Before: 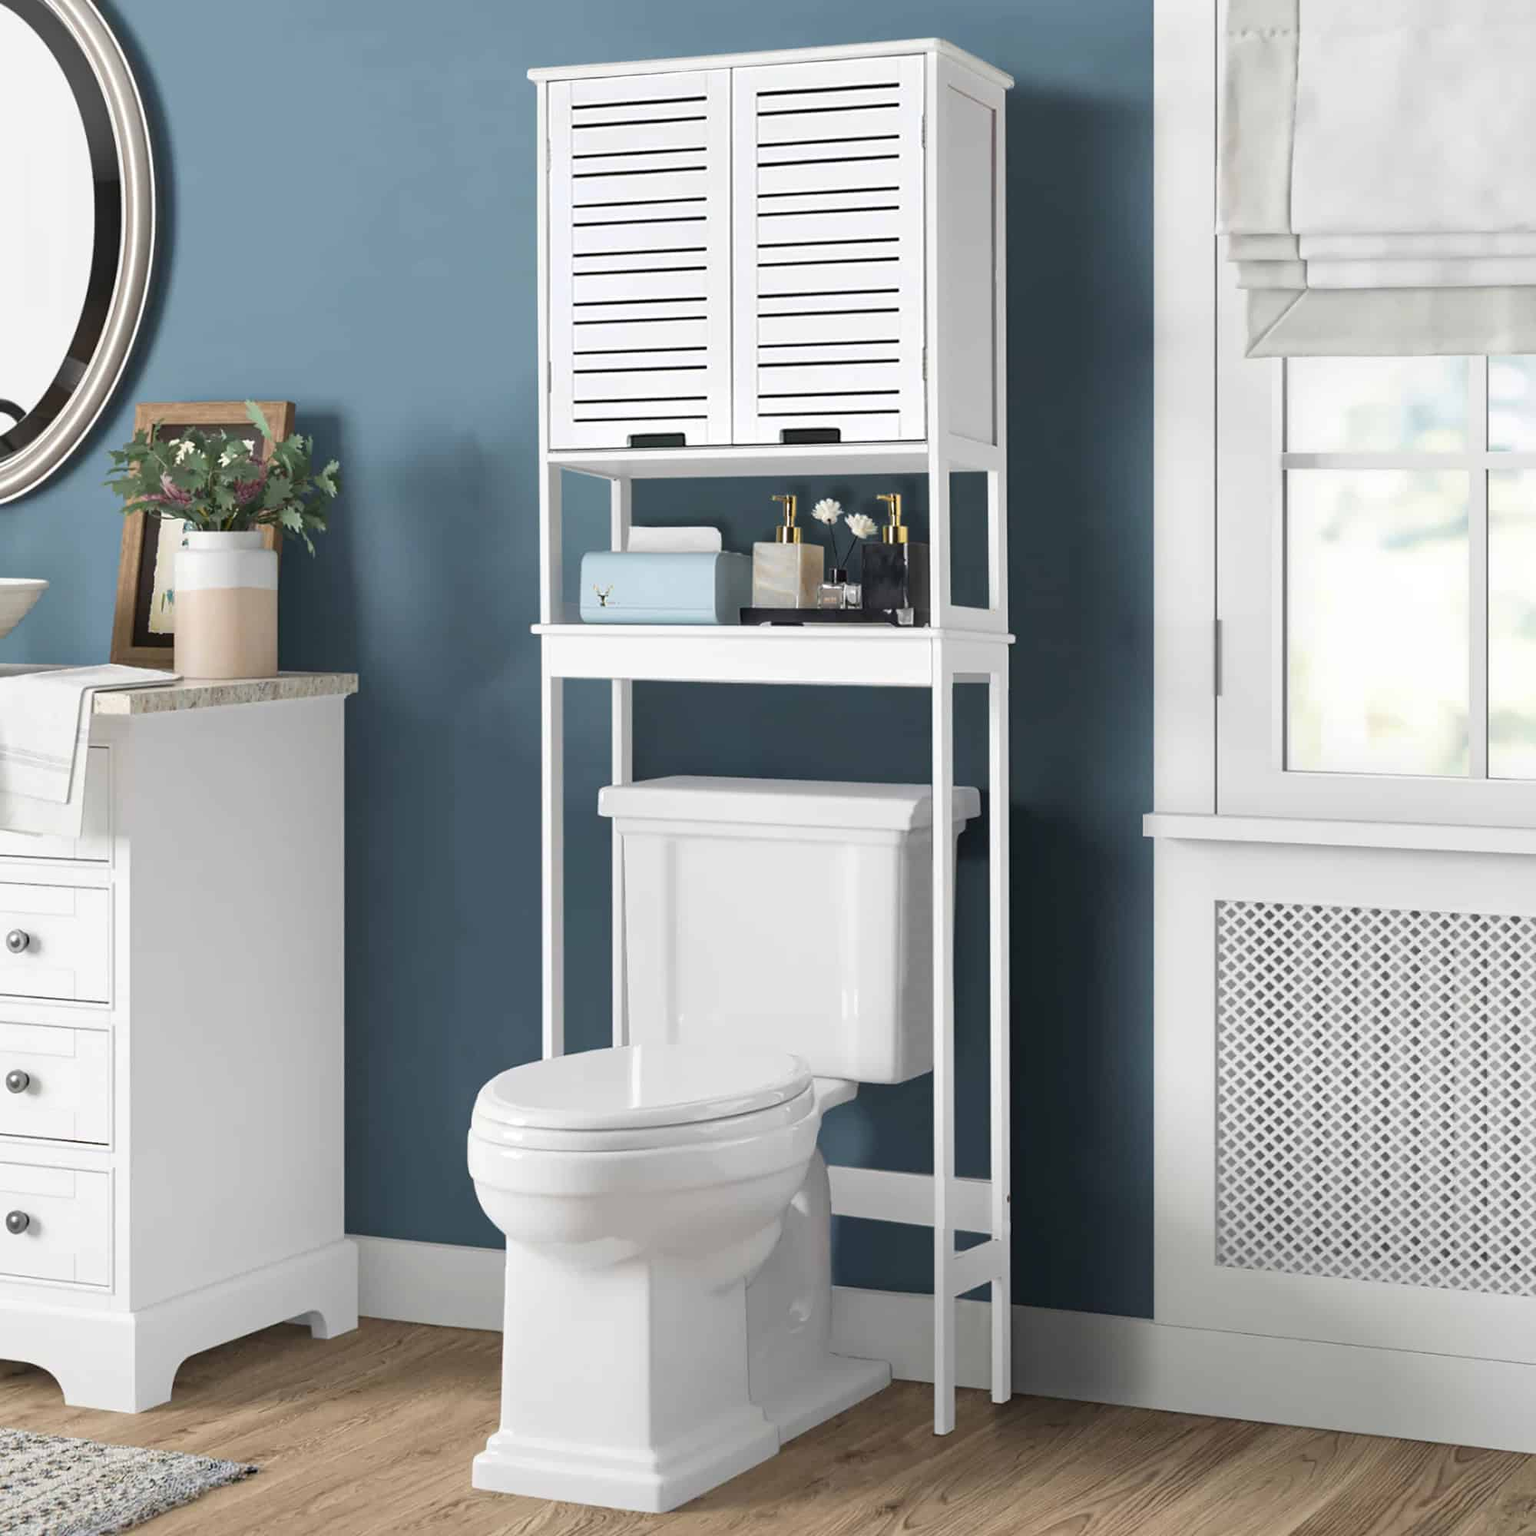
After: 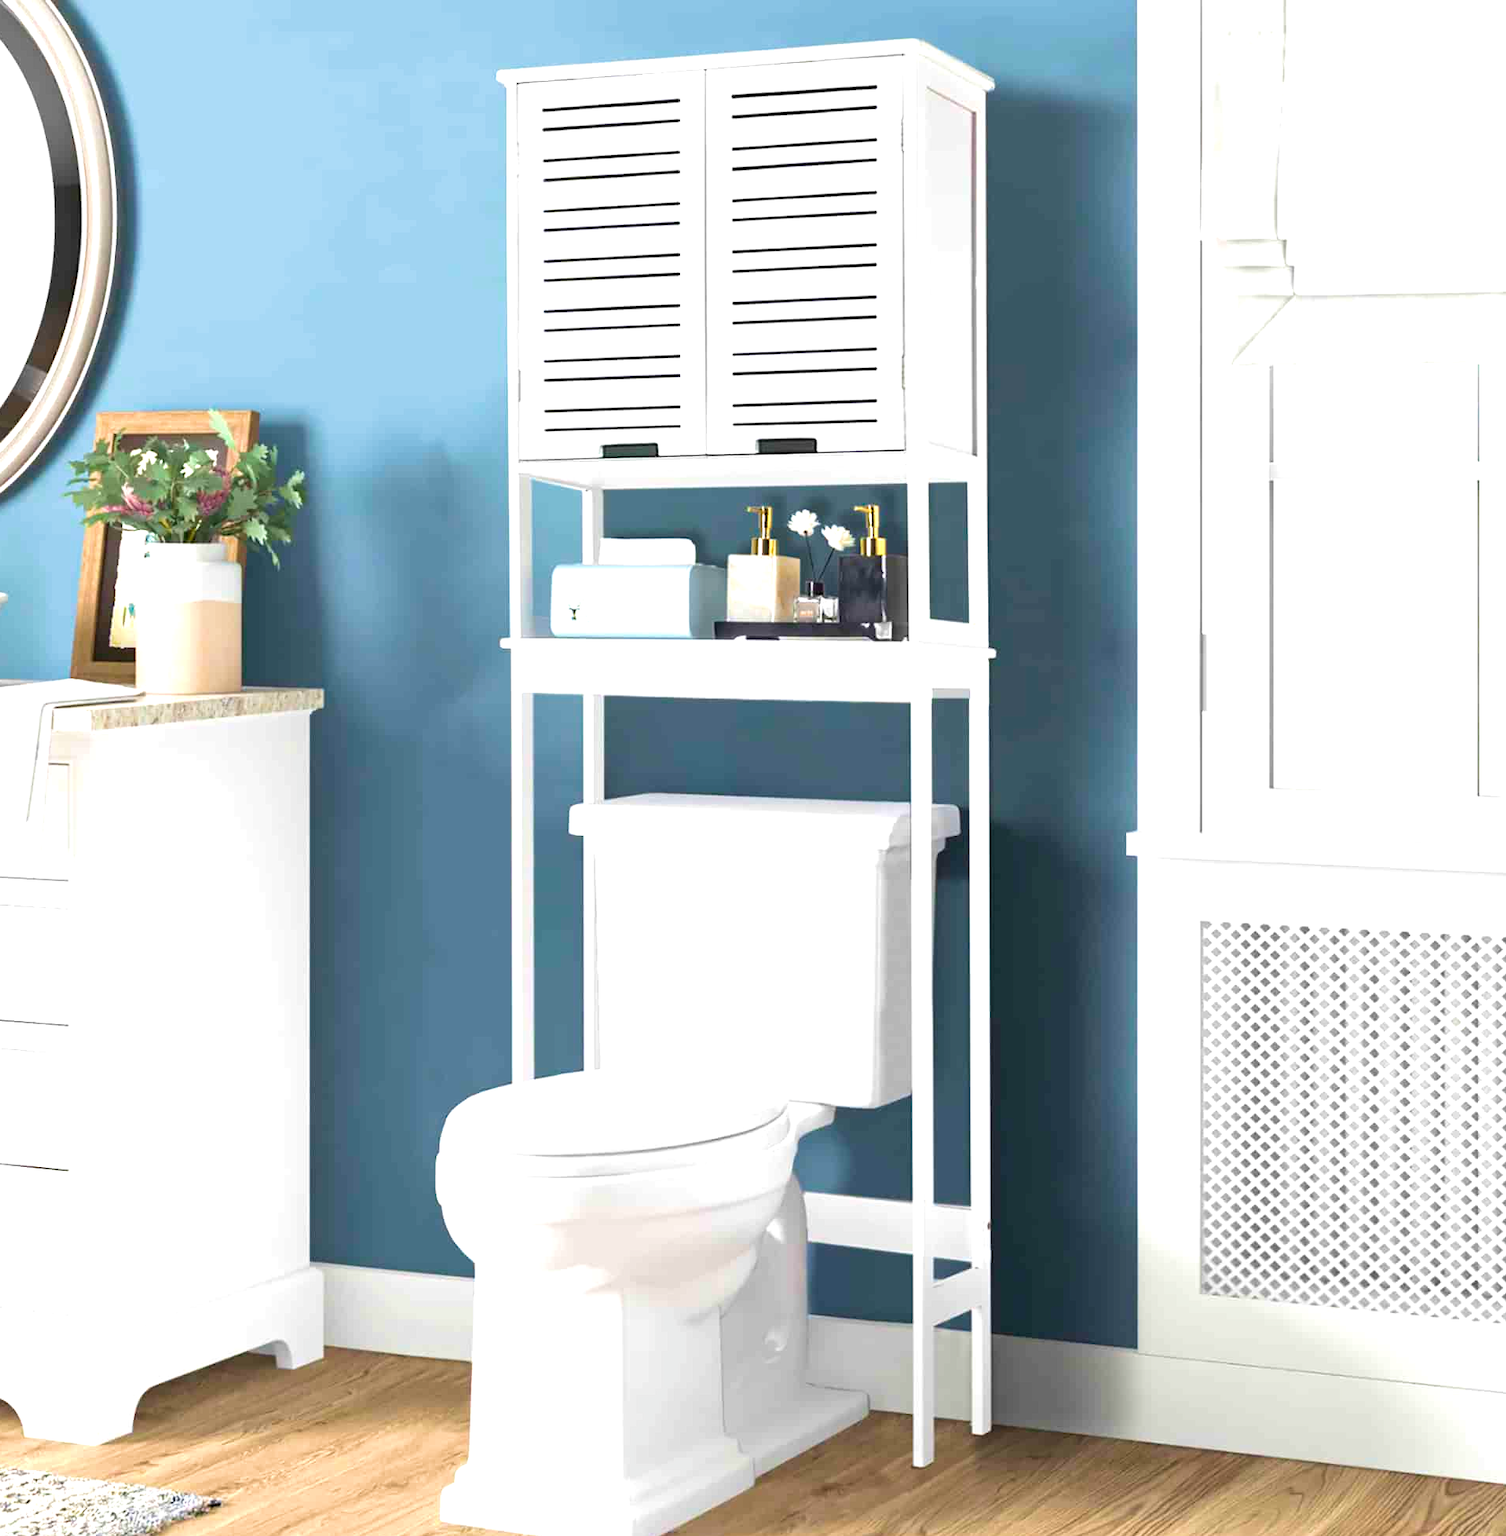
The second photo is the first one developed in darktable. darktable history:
exposure: black level correction 0.001, exposure 1.118 EV, compensate exposure bias true, compensate highlight preservation false
crop and rotate: left 2.727%, right 1.296%, bottom 2.182%
color balance rgb: perceptual saturation grading › global saturation 29.921%
base curve: preserve colors none
velvia: on, module defaults
